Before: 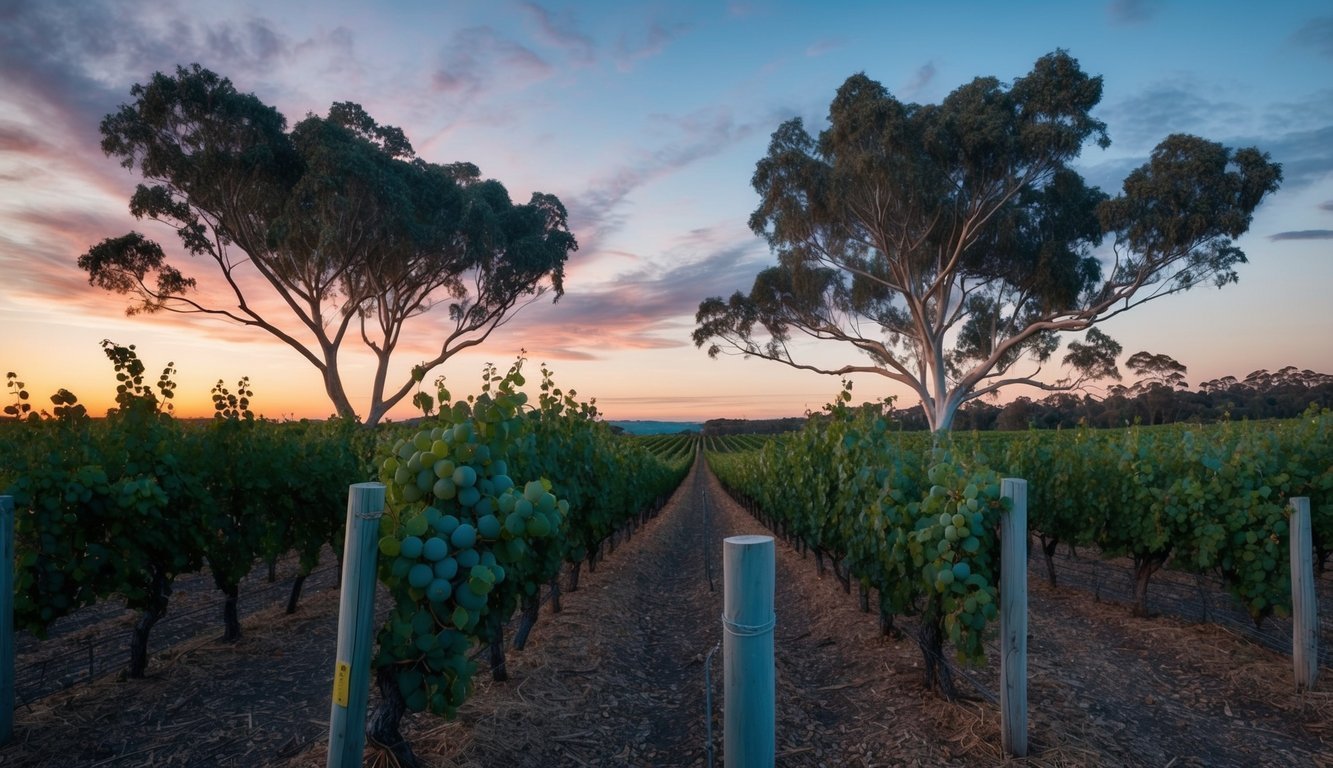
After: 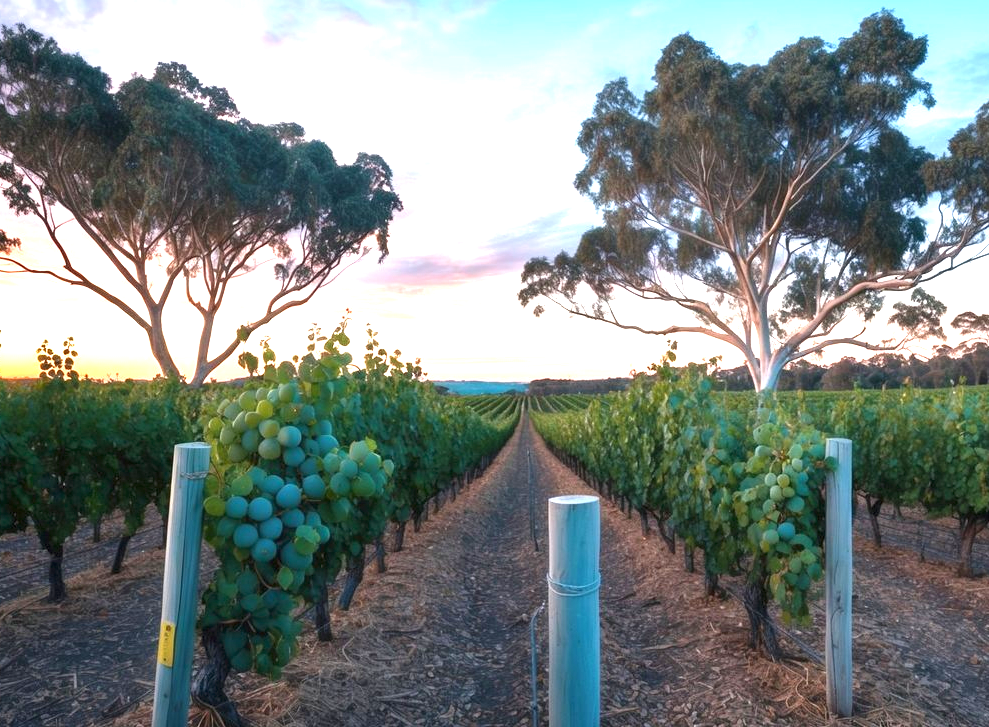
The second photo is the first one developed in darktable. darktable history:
crop and rotate: left 13.15%, top 5.251%, right 12.609%
white balance: red 1, blue 1
exposure: black level correction 0, exposure 1.75 EV, compensate exposure bias true, compensate highlight preservation false
